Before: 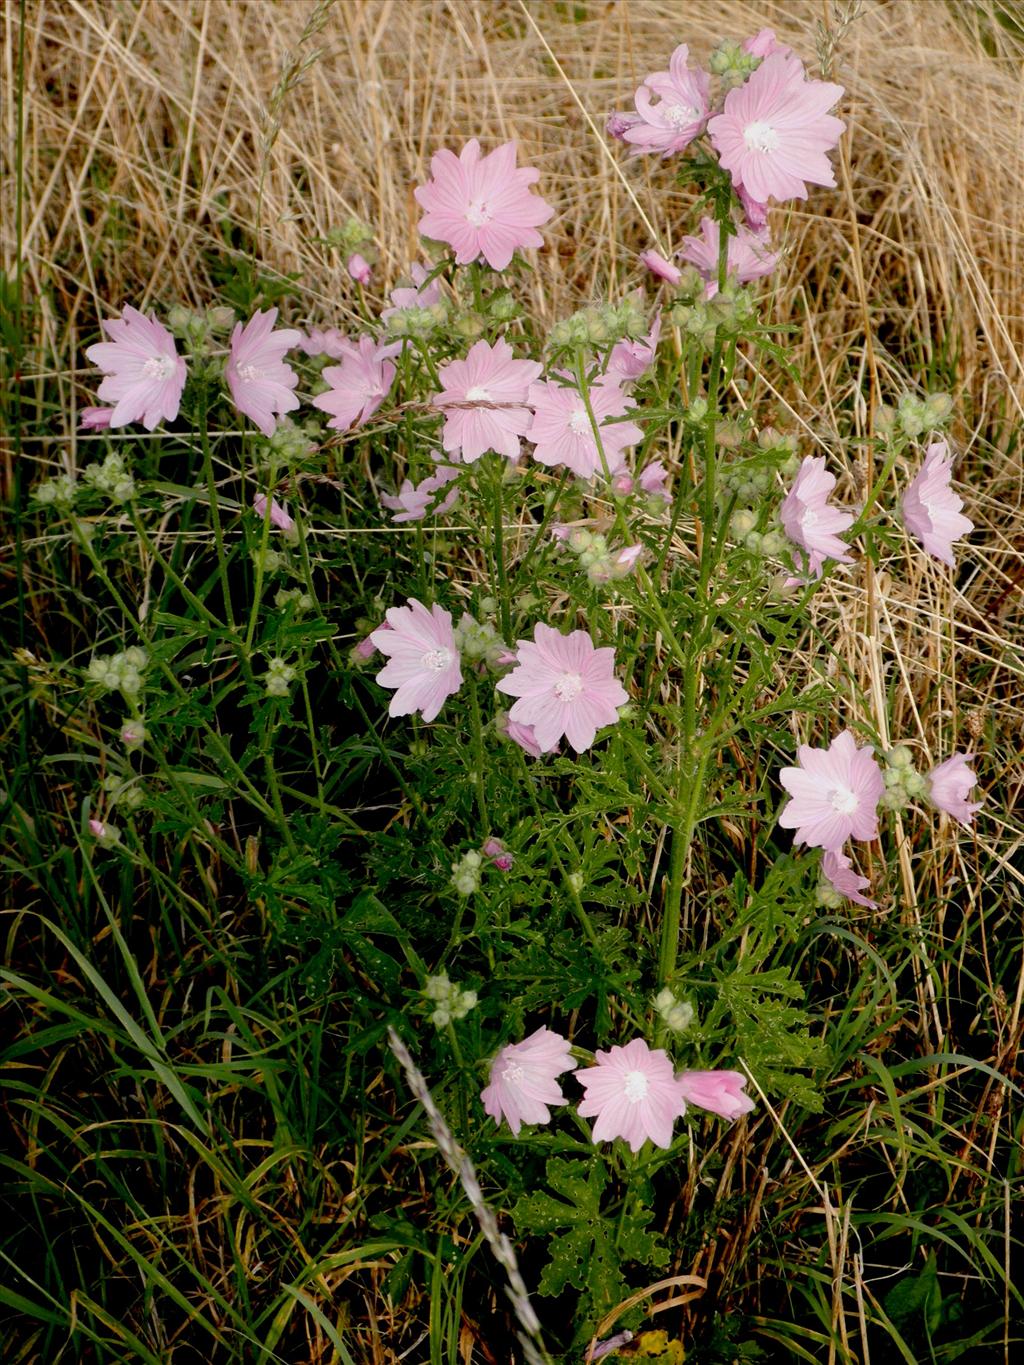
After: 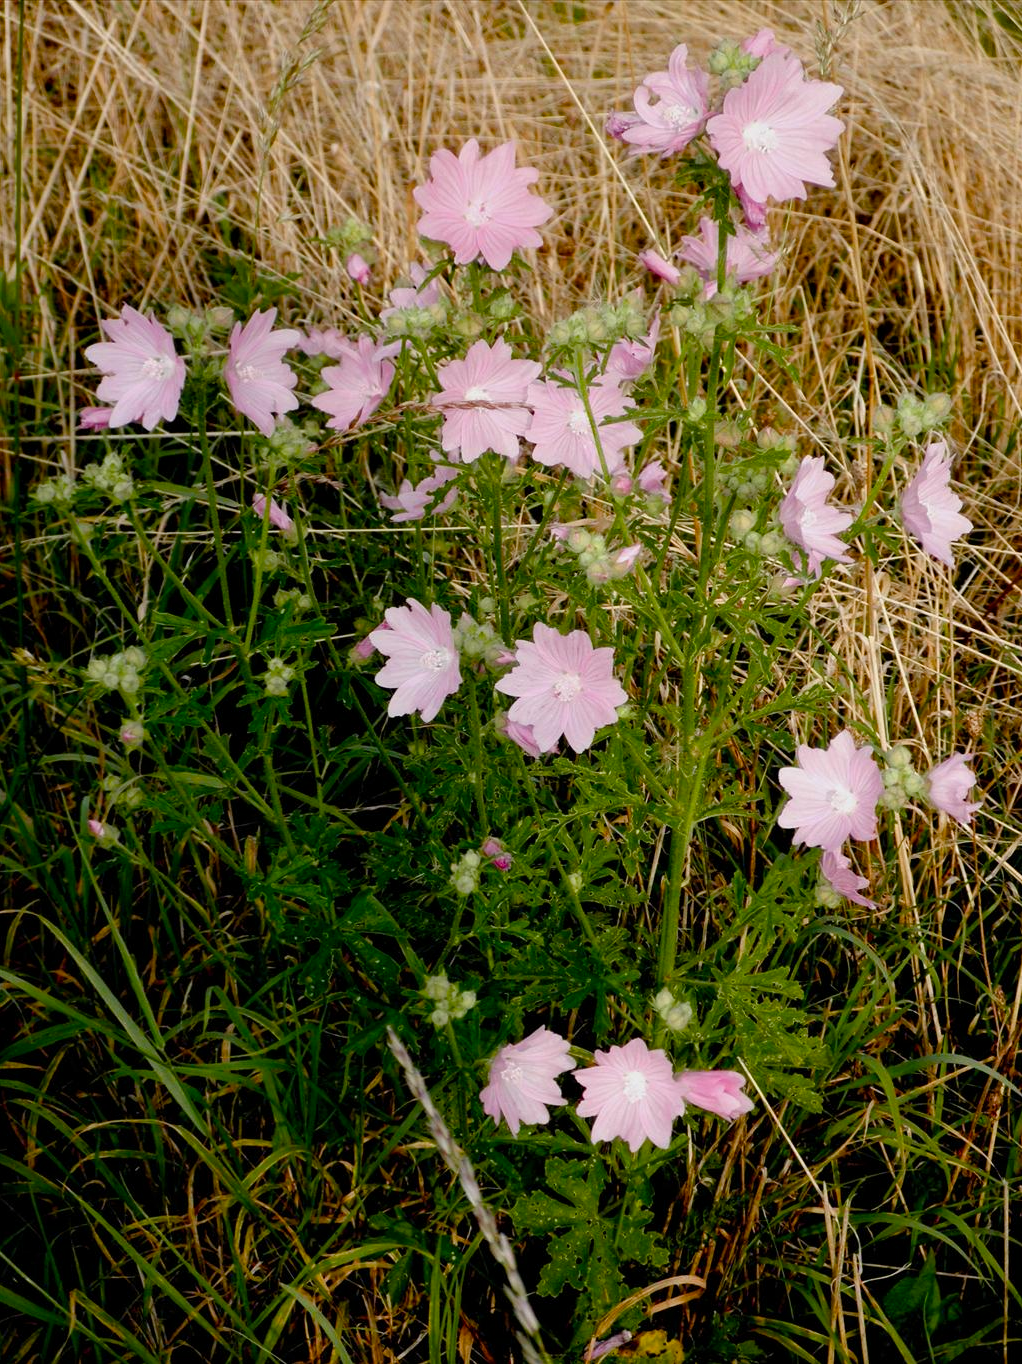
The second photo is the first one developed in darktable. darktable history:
color balance rgb: perceptual saturation grading › global saturation 20%, perceptual saturation grading › highlights -25%, perceptual saturation grading › shadows 25%
crop and rotate: left 0.126%
